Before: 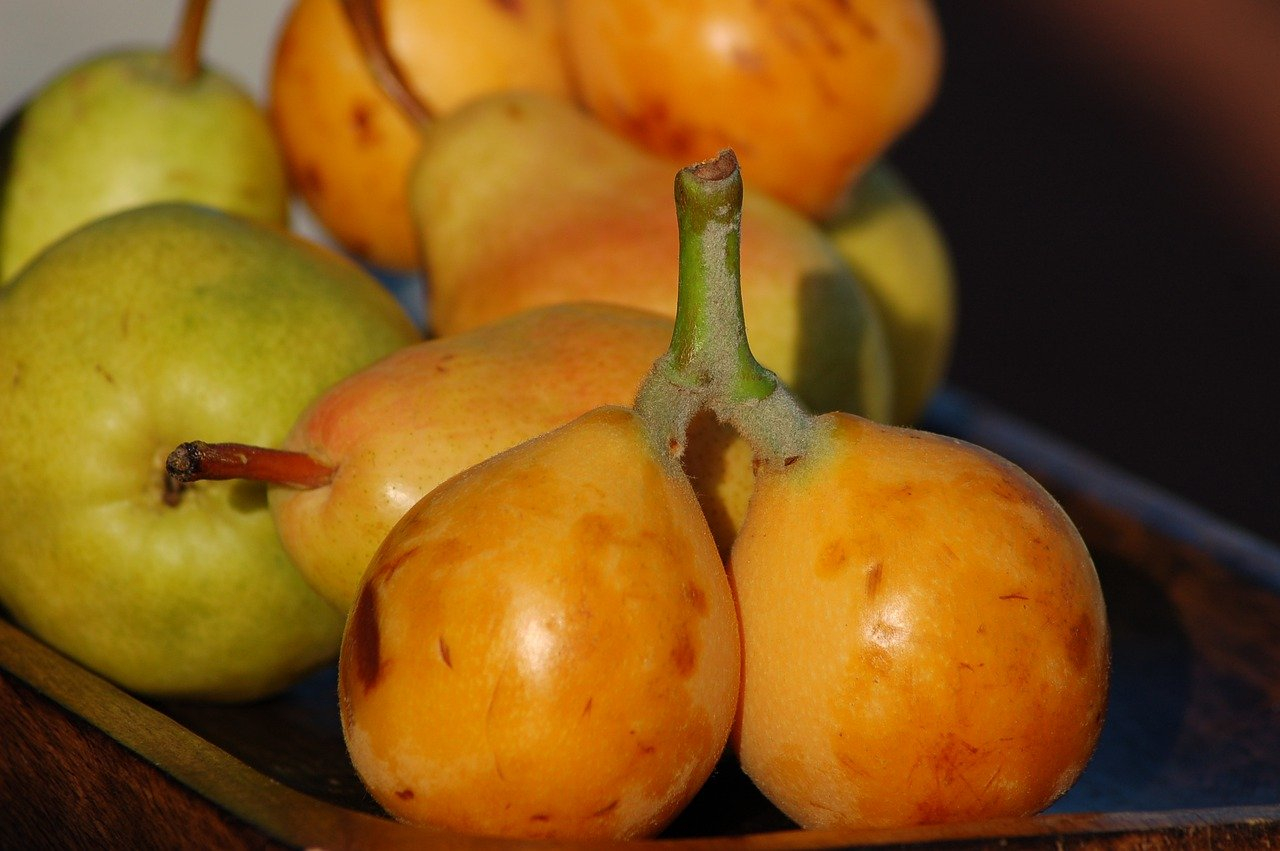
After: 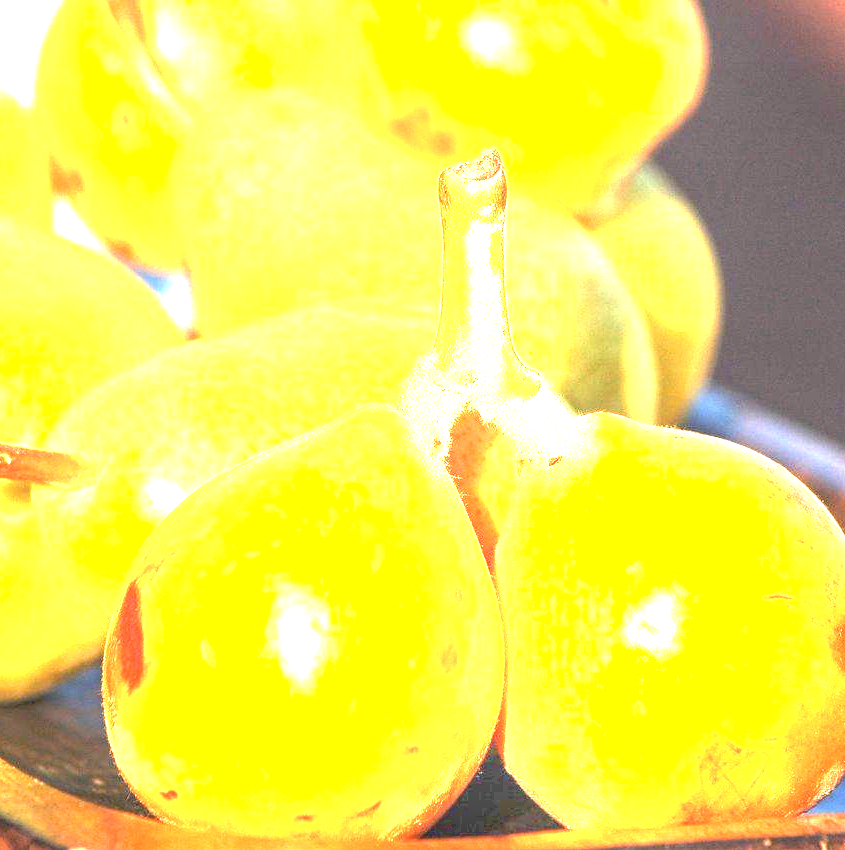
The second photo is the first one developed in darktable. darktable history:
exposure: black level correction 0, exposure 4 EV, compensate exposure bias true, compensate highlight preservation false
crop and rotate: left 18.442%, right 15.508%
local contrast: on, module defaults
